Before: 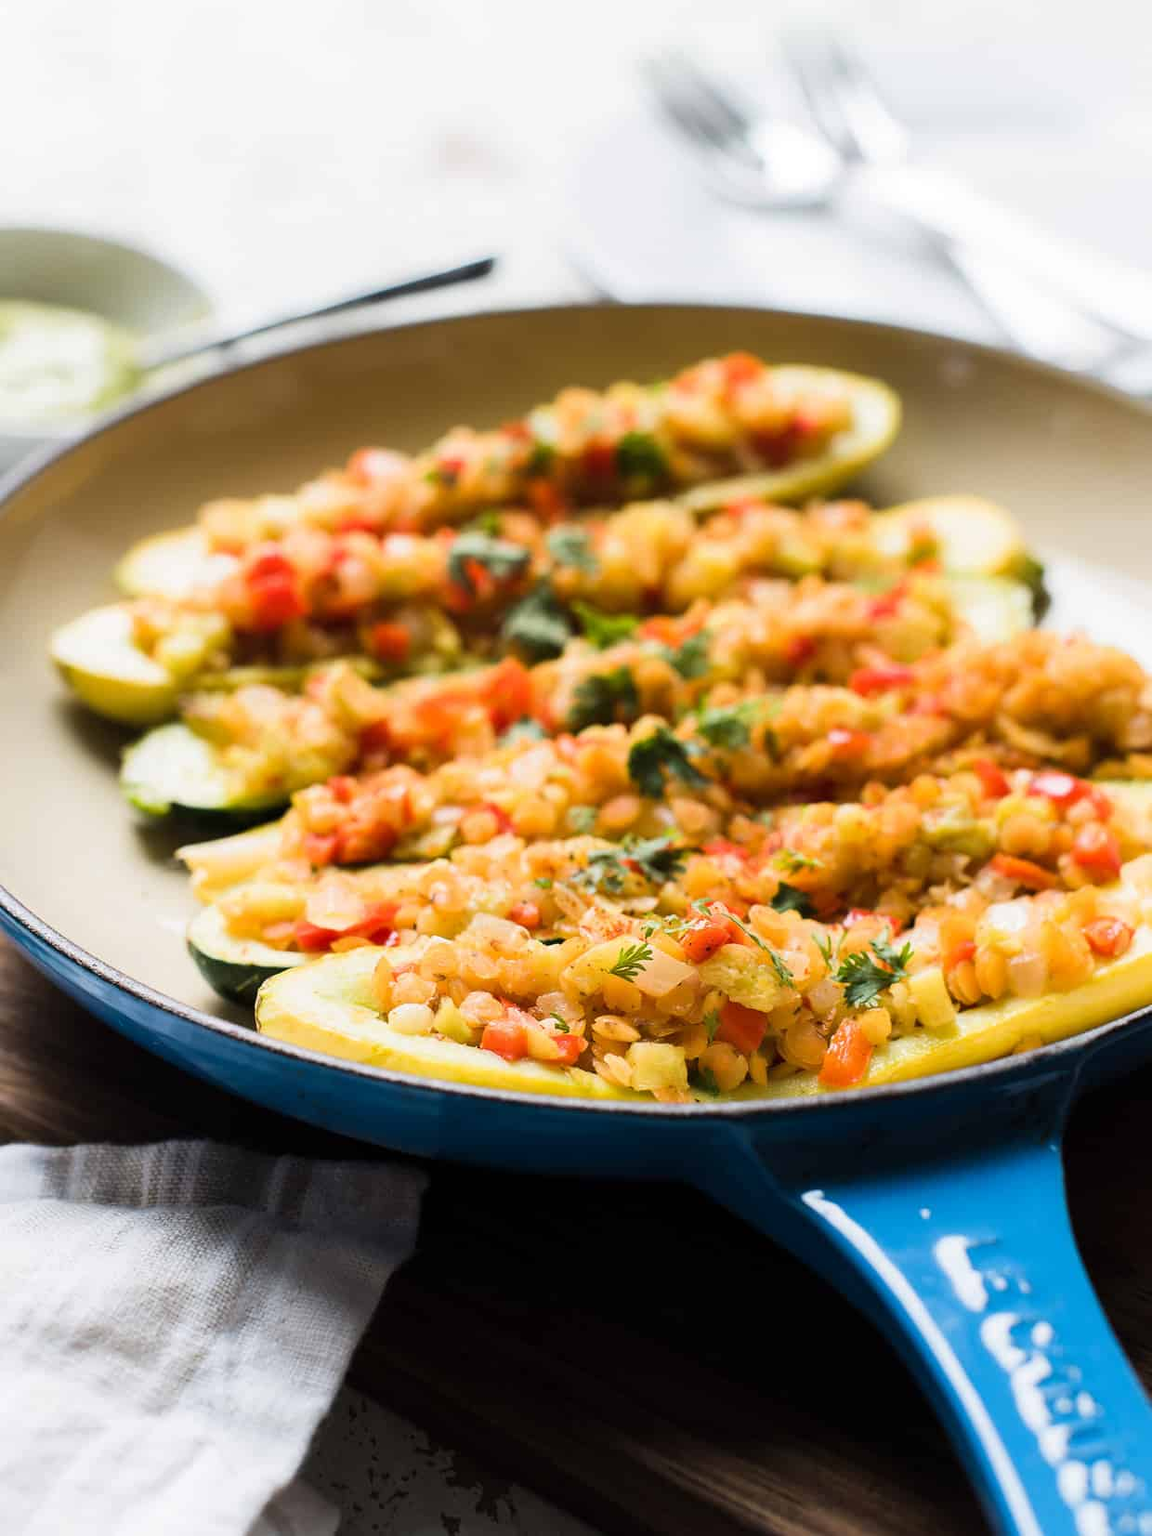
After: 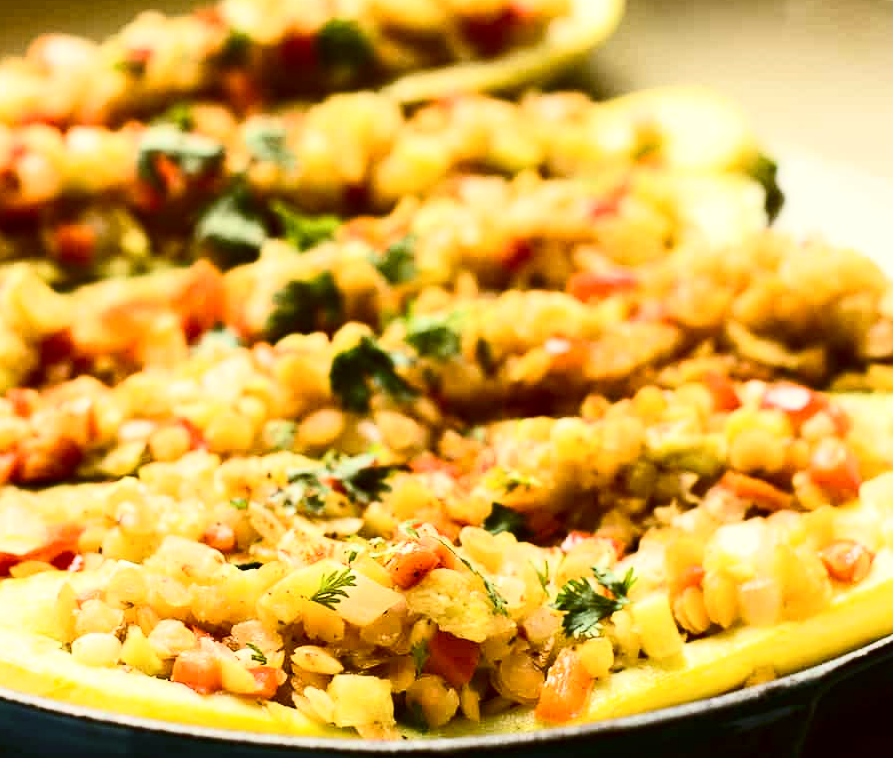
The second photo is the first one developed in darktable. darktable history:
local contrast: highlights 100%, shadows 100%, detail 120%, midtone range 0.2
color correction: highlights a* -1.43, highlights b* 10.12, shadows a* 0.395, shadows b* 19.35
crop and rotate: left 27.938%, top 27.046%, bottom 27.046%
contrast brightness saturation: contrast 0.39, brightness 0.1
